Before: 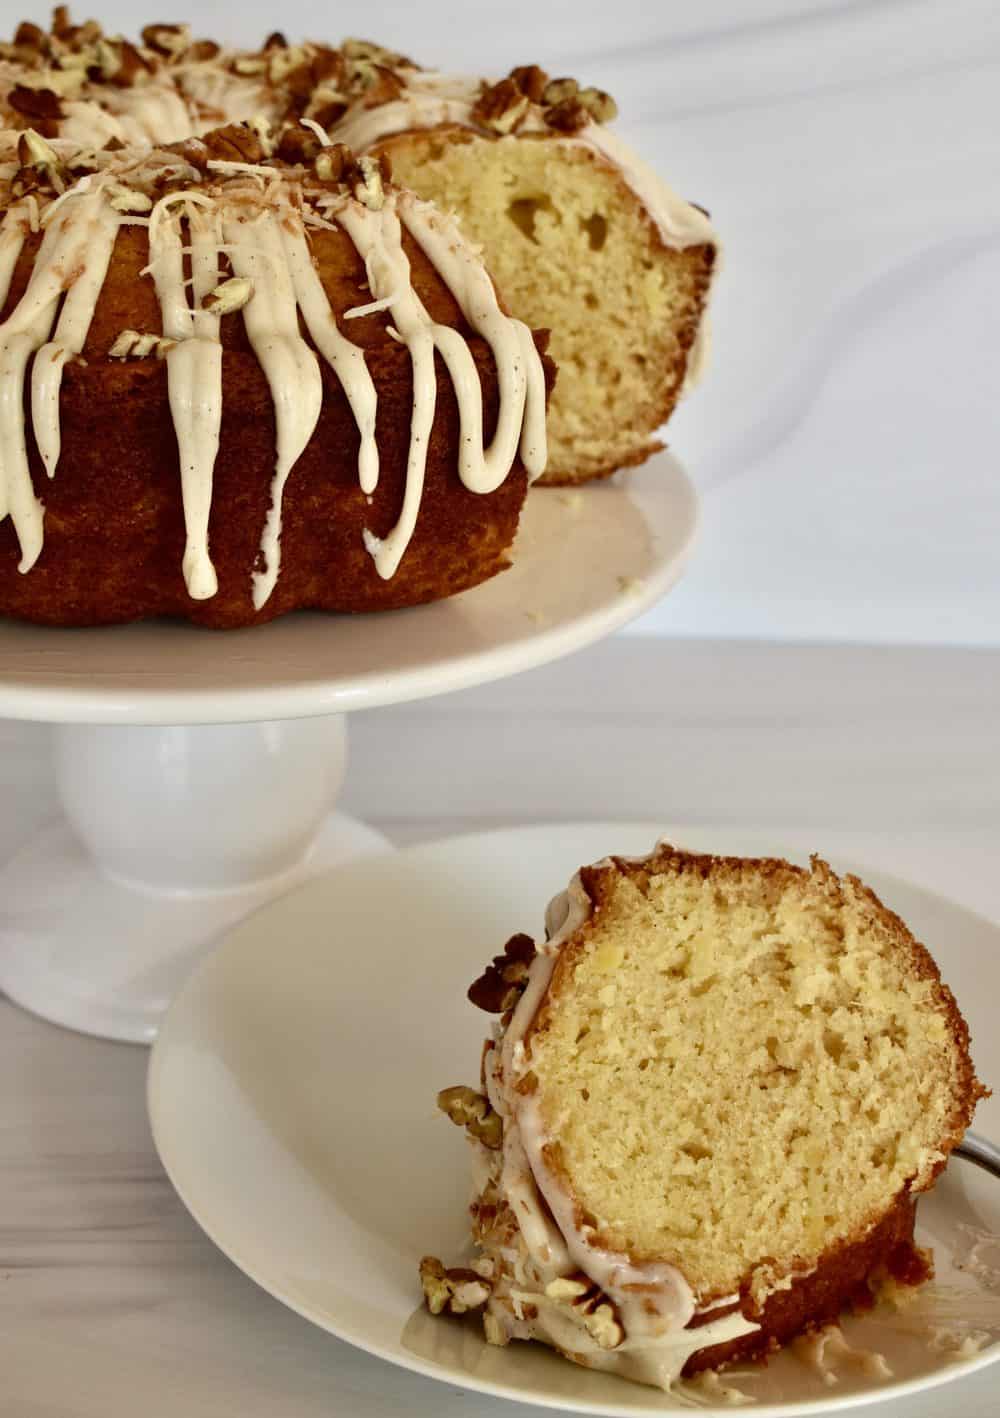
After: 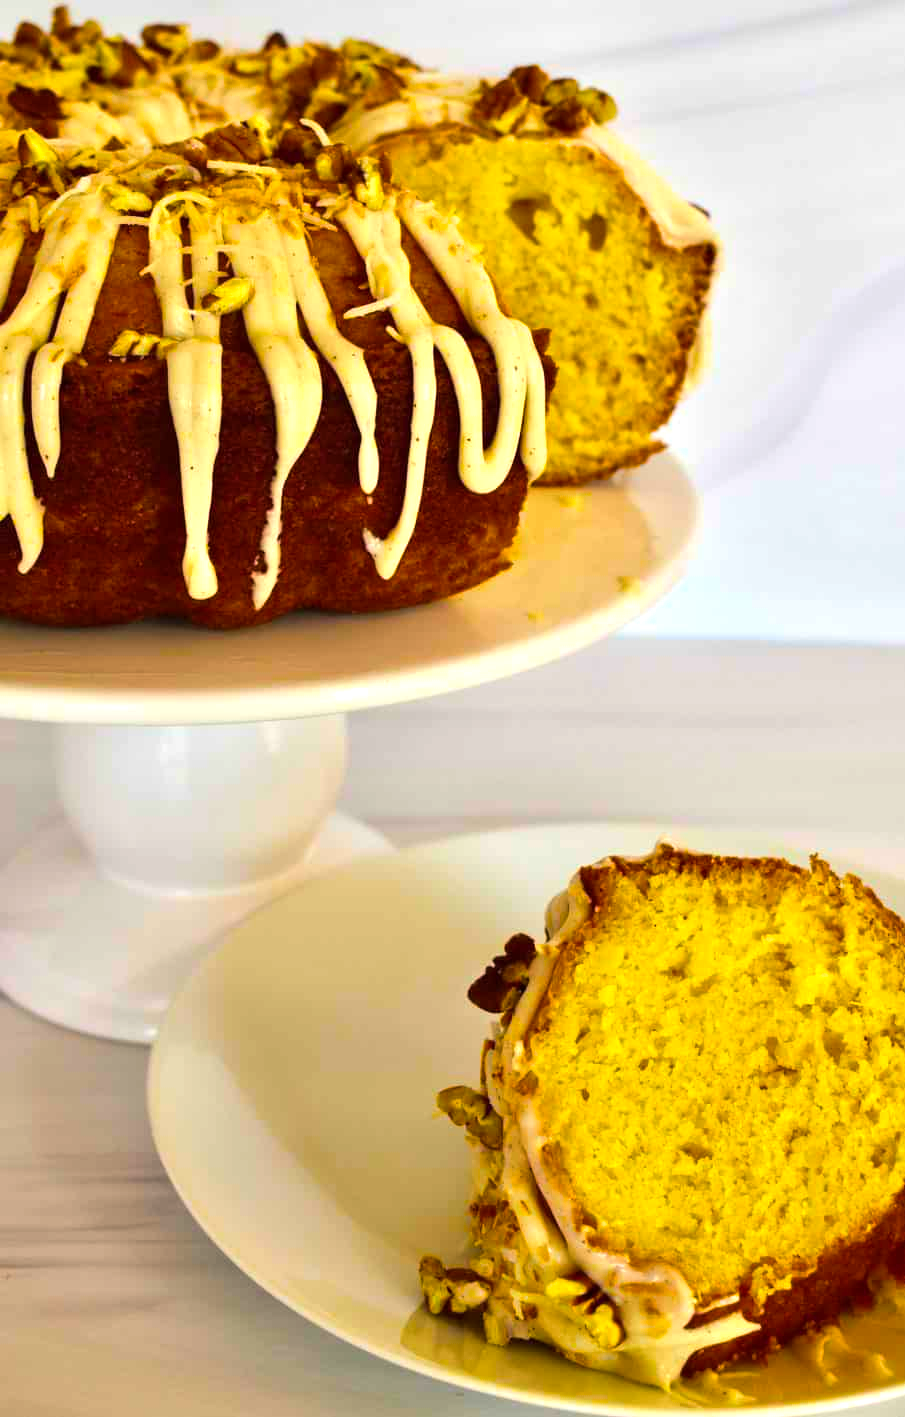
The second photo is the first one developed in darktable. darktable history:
exposure: black level correction 0, exposure 0.499 EV, compensate highlight preservation false
crop: right 9.481%, bottom 0.043%
color balance rgb: shadows lift › luminance -4.95%, shadows lift › chroma 1.109%, shadows lift › hue 218.44°, linear chroma grading › highlights 99.582%, linear chroma grading › global chroma 24.008%, perceptual saturation grading › global saturation 0.473%, global vibrance -24.619%
